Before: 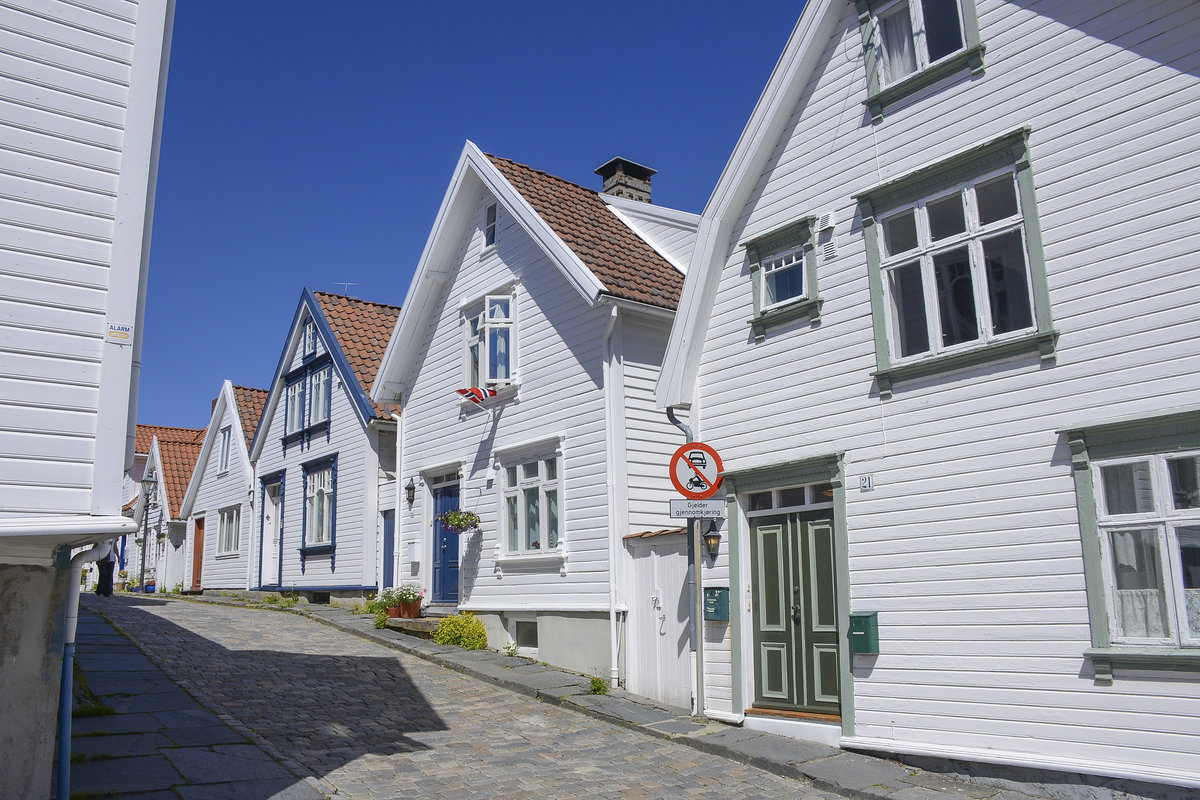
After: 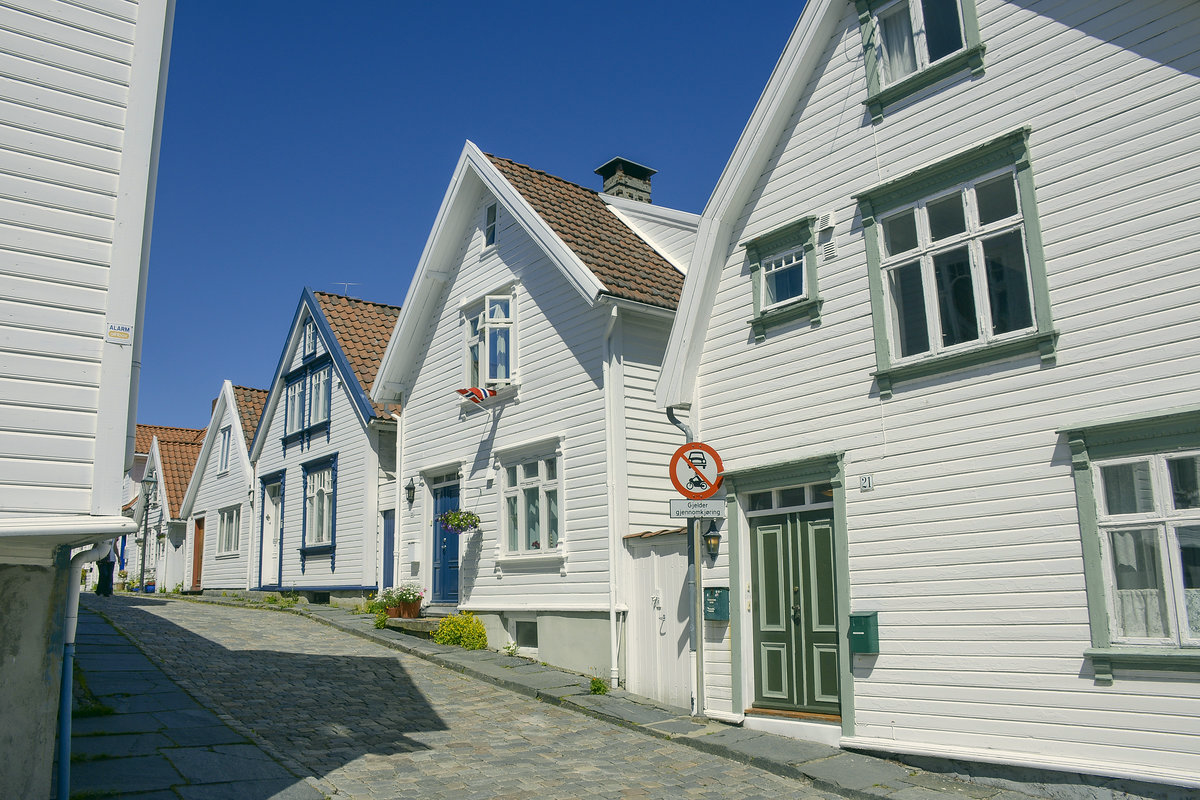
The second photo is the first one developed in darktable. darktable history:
color correction: highlights a* -0.537, highlights b* 9.48, shadows a* -9.2, shadows b* 1.11
